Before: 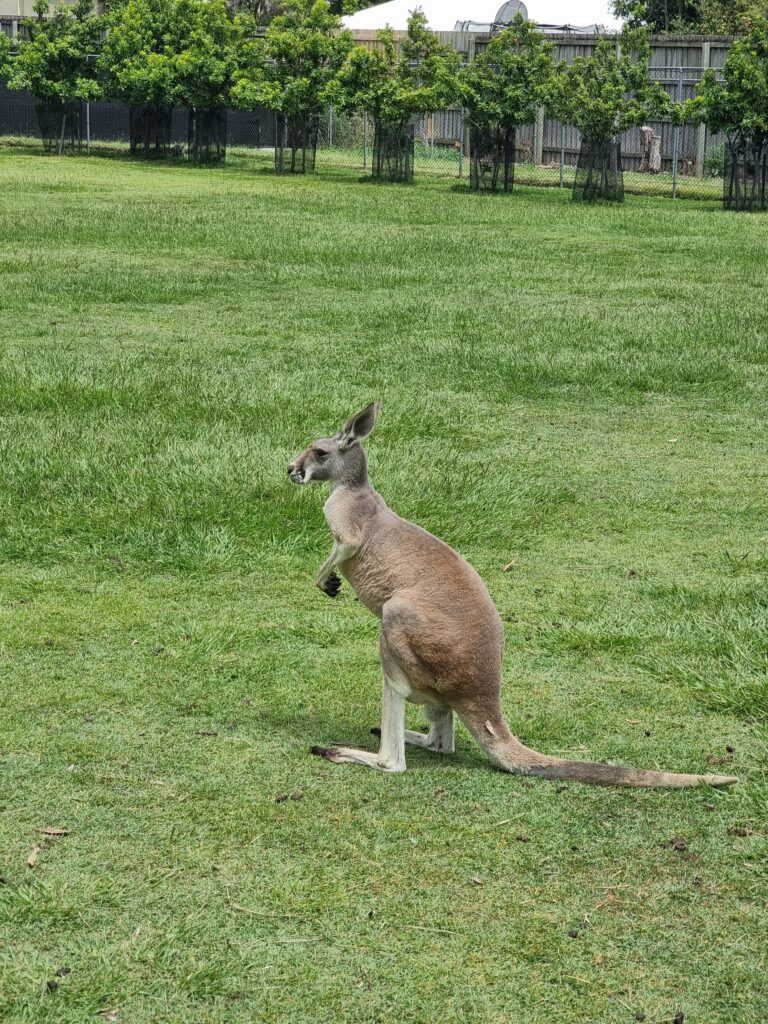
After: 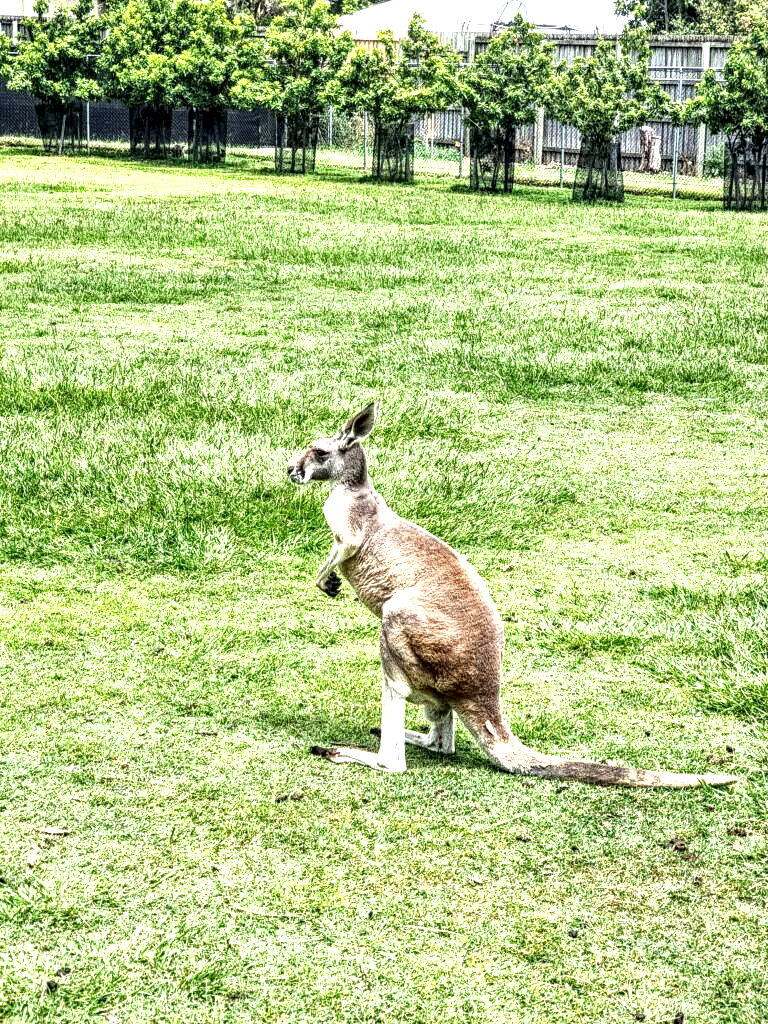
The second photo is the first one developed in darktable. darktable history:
grain: coarseness 0.09 ISO, strength 40%
exposure: black level correction 0, exposure 1.45 EV, compensate exposure bias true, compensate highlight preservation false
local contrast: detail 203%
haze removal: compatibility mode true, adaptive false
